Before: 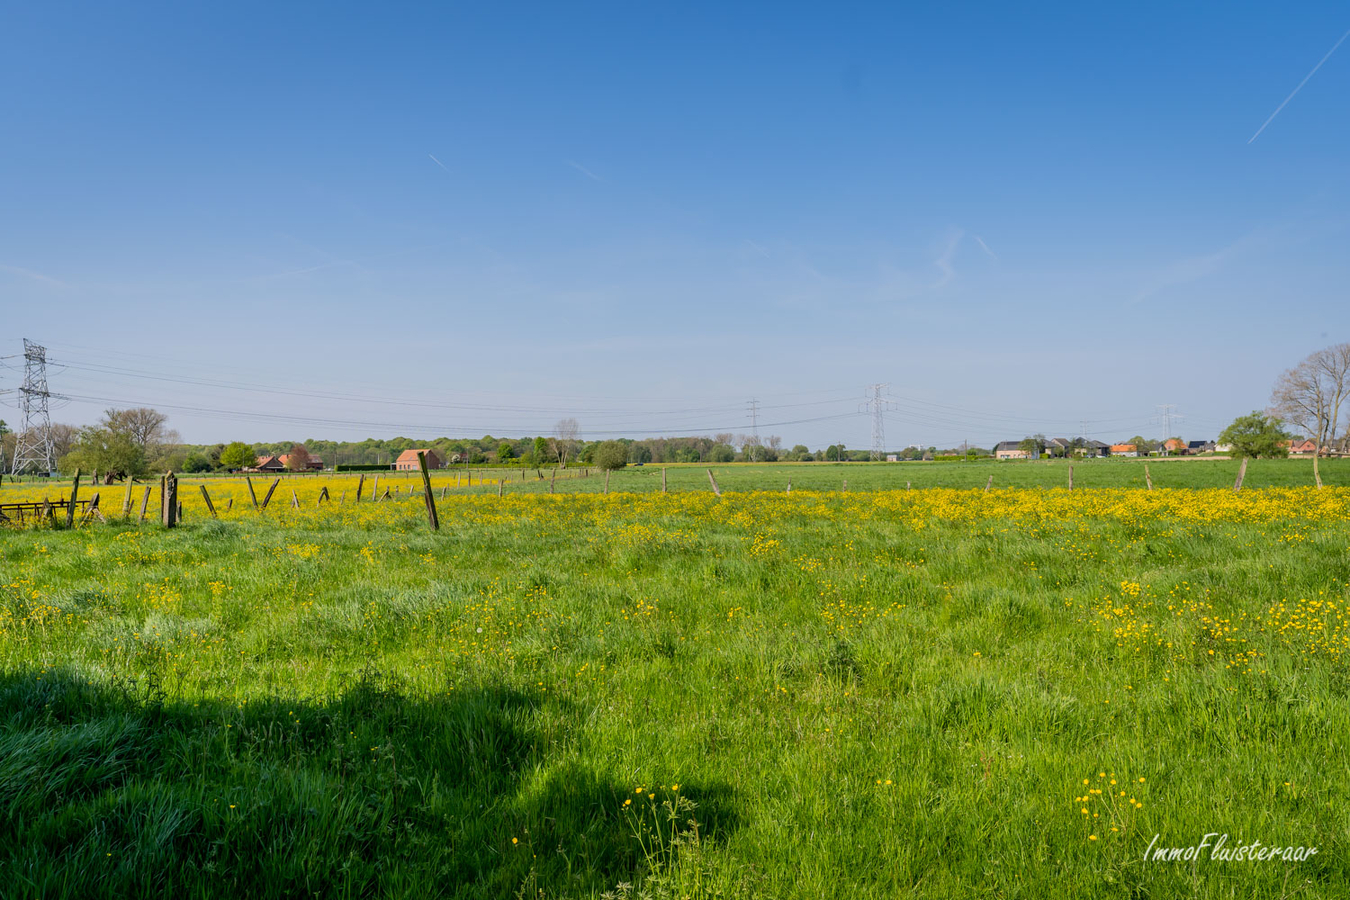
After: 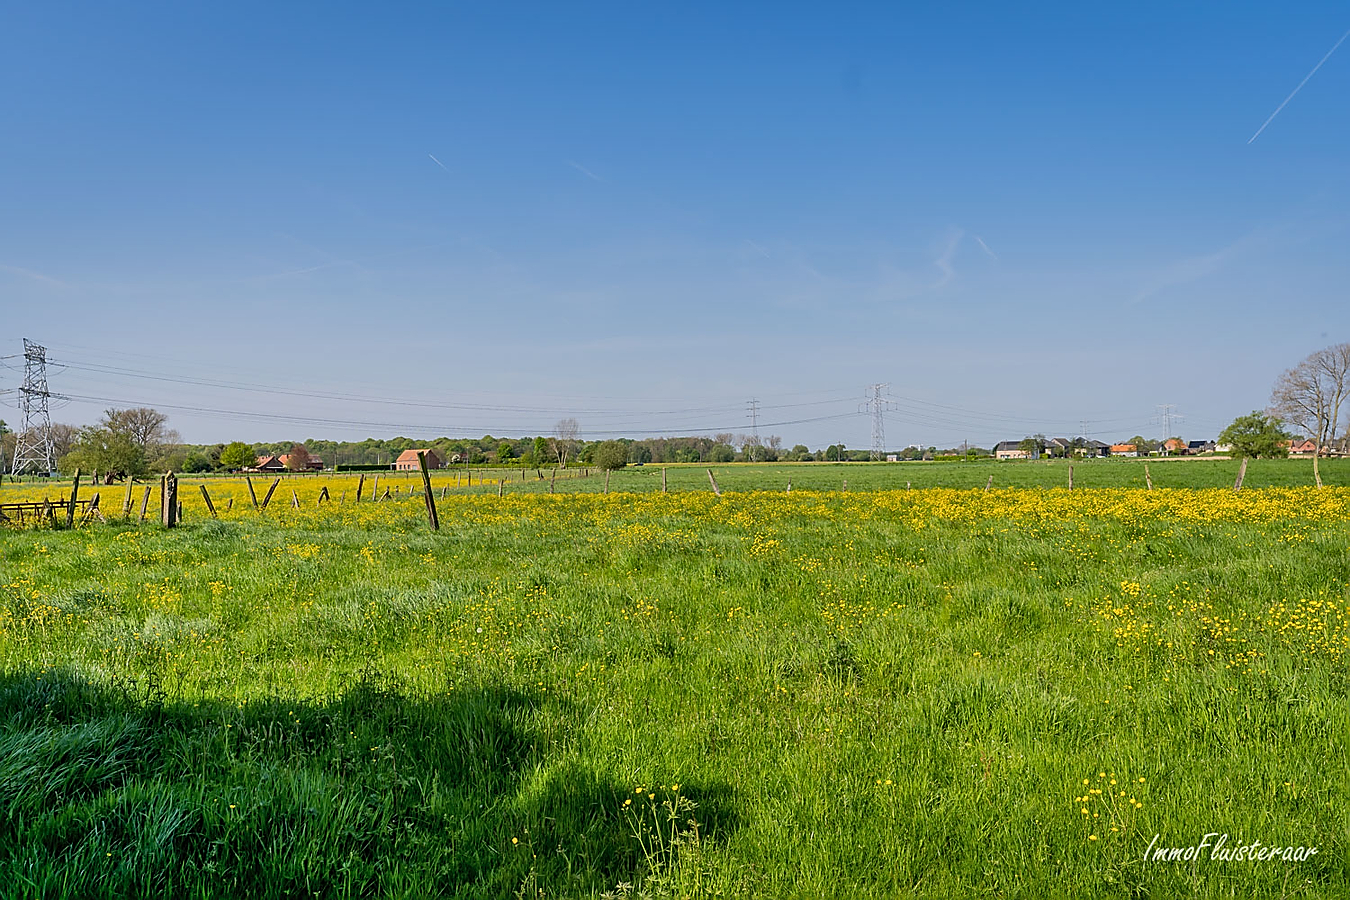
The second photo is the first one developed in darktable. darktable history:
sharpen: radius 1.377, amount 1.239, threshold 0.708
shadows and highlights: shadows 52.85, soften with gaussian
